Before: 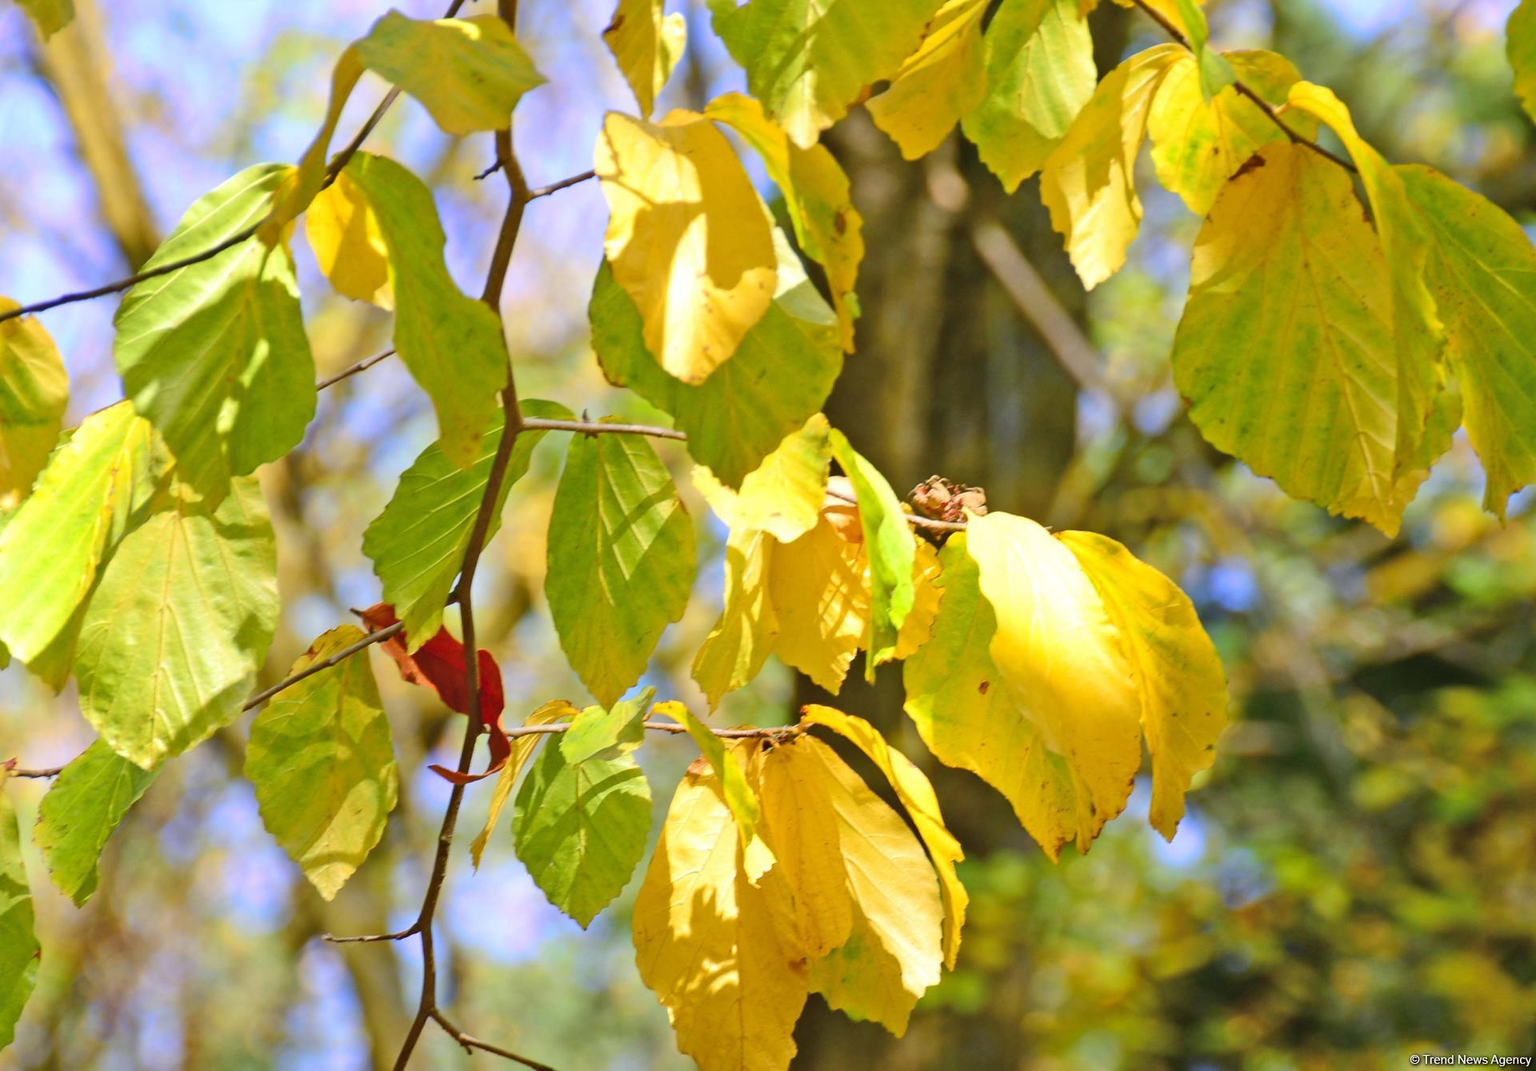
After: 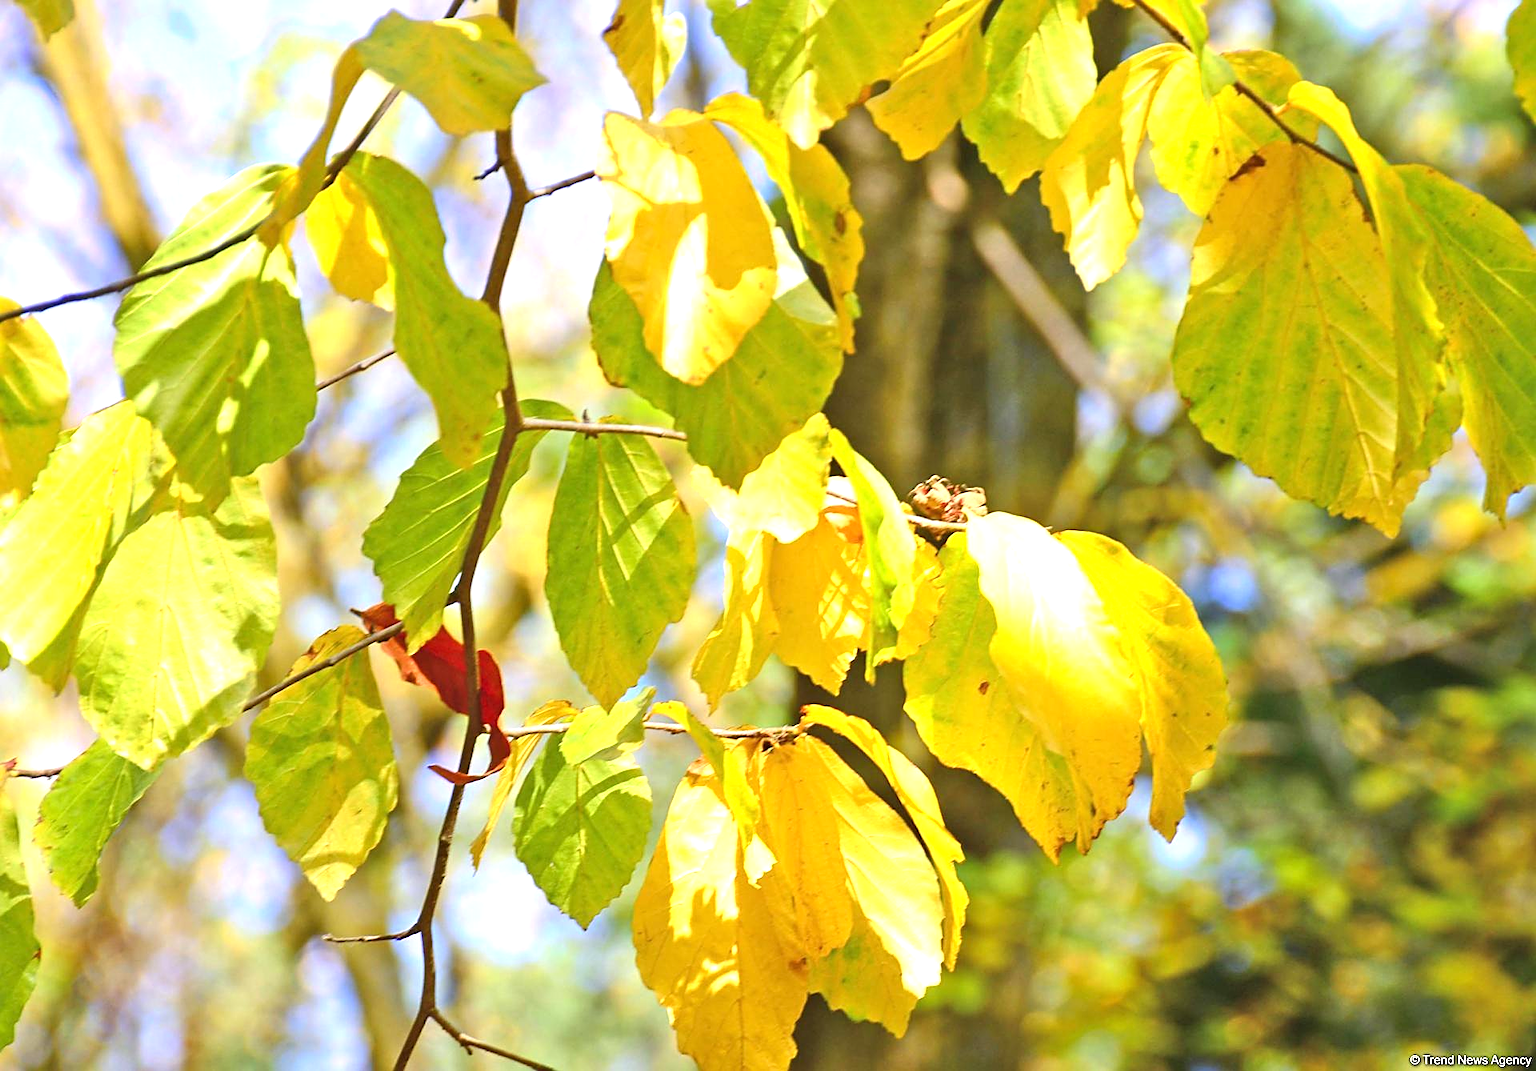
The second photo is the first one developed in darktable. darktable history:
sharpen: on, module defaults
exposure: black level correction 0, exposure 0.7 EV, compensate highlight preservation false
